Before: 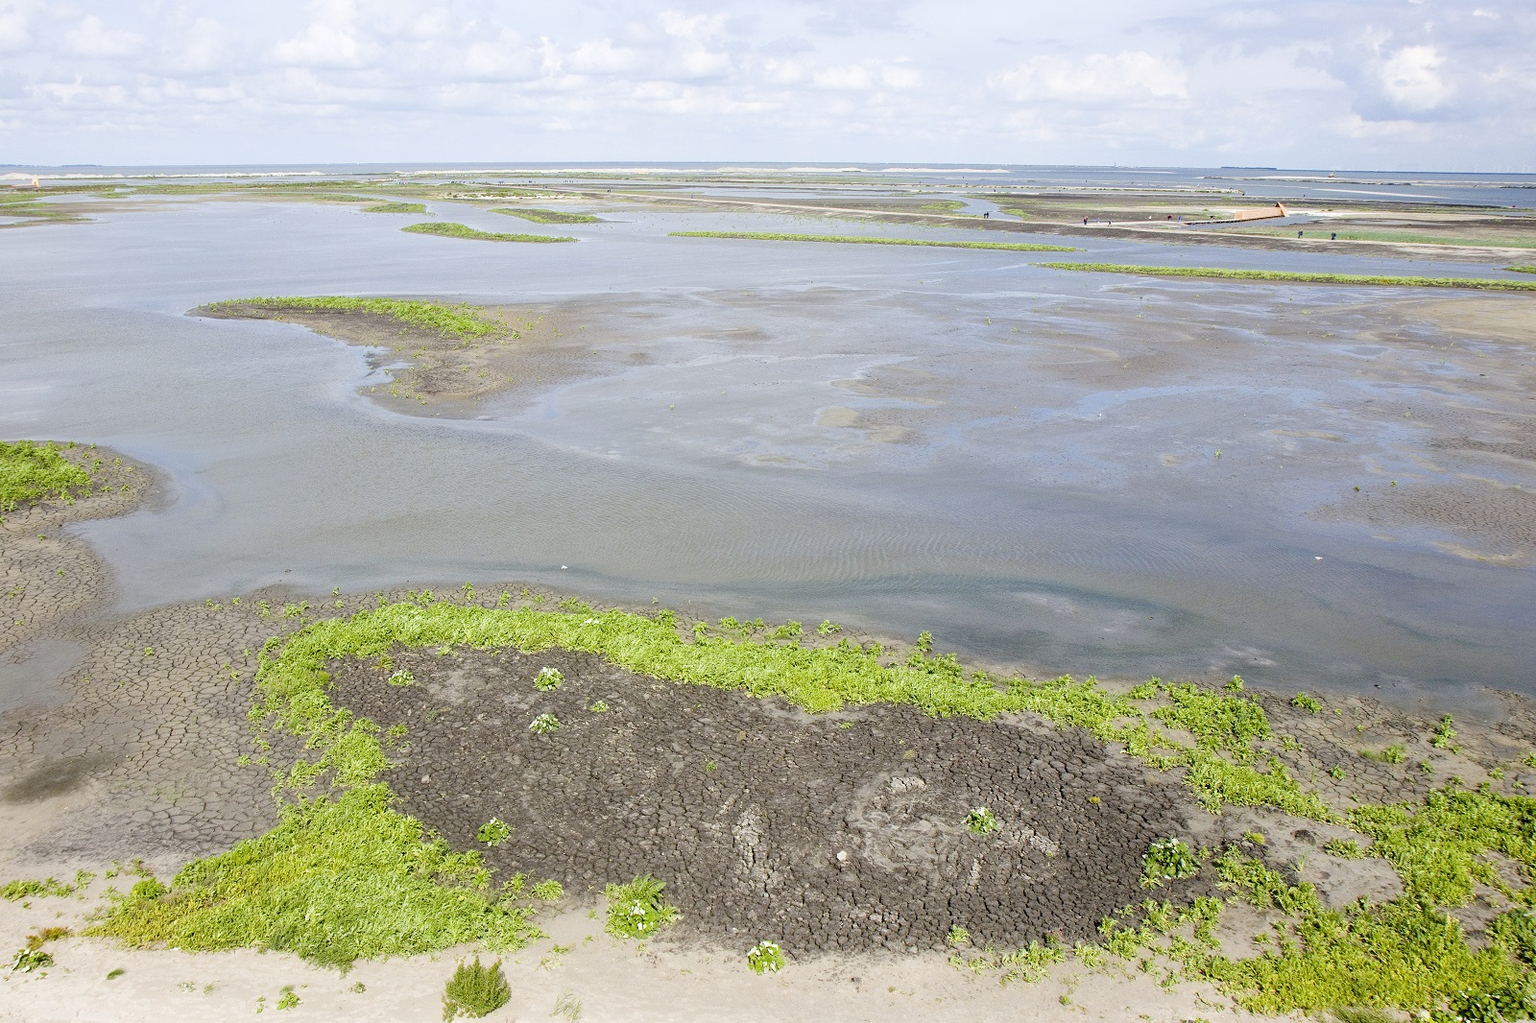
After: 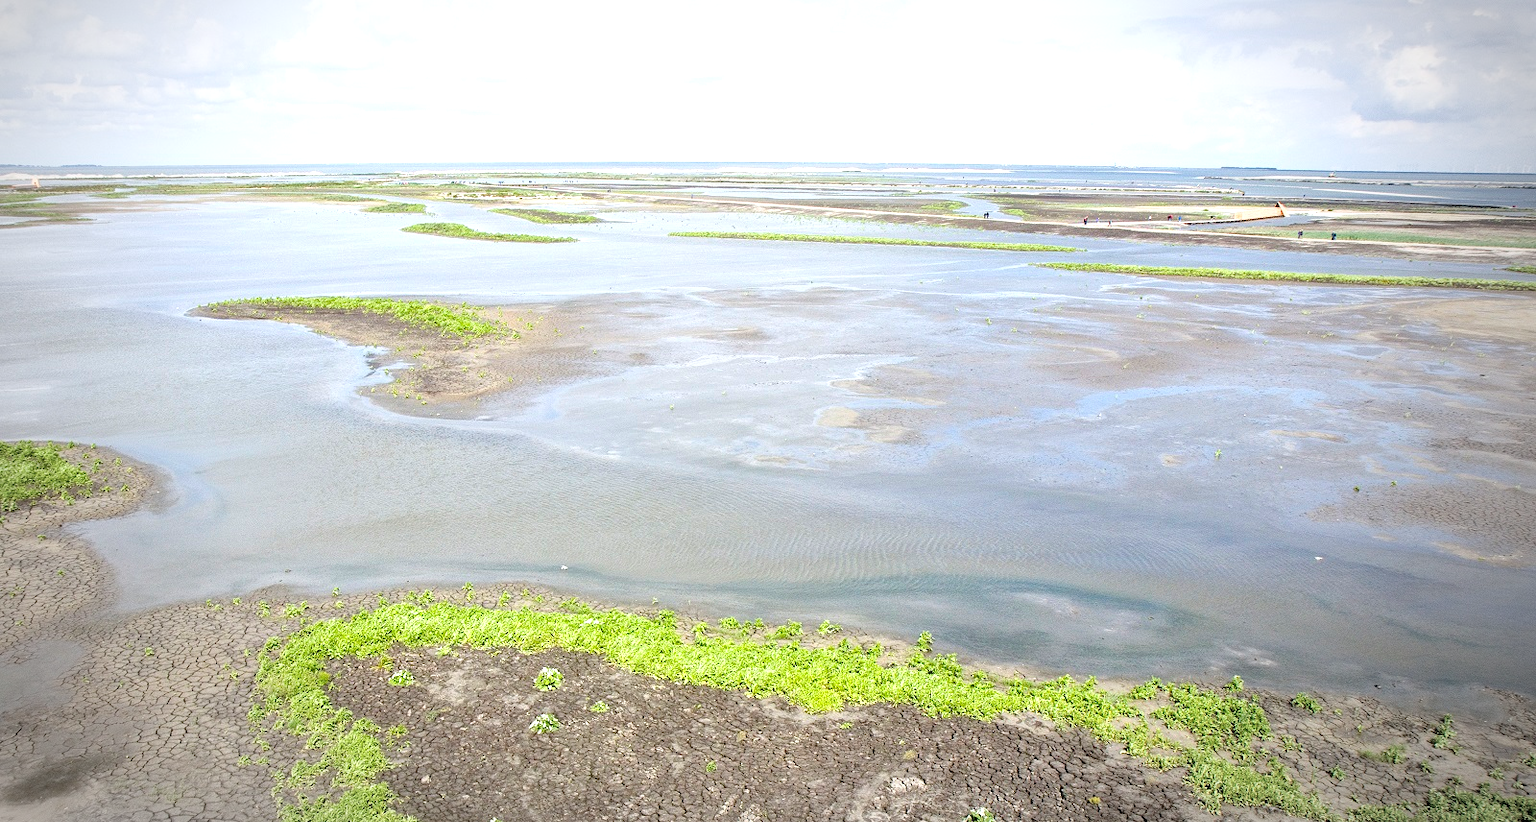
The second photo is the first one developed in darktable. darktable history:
crop: bottom 19.598%
vignetting: fall-off start 70.62%, center (-0.032, -0.045), width/height ratio 1.334
exposure: exposure 0.658 EV, compensate highlight preservation false
shadows and highlights: shadows 25.81, highlights -23.29
